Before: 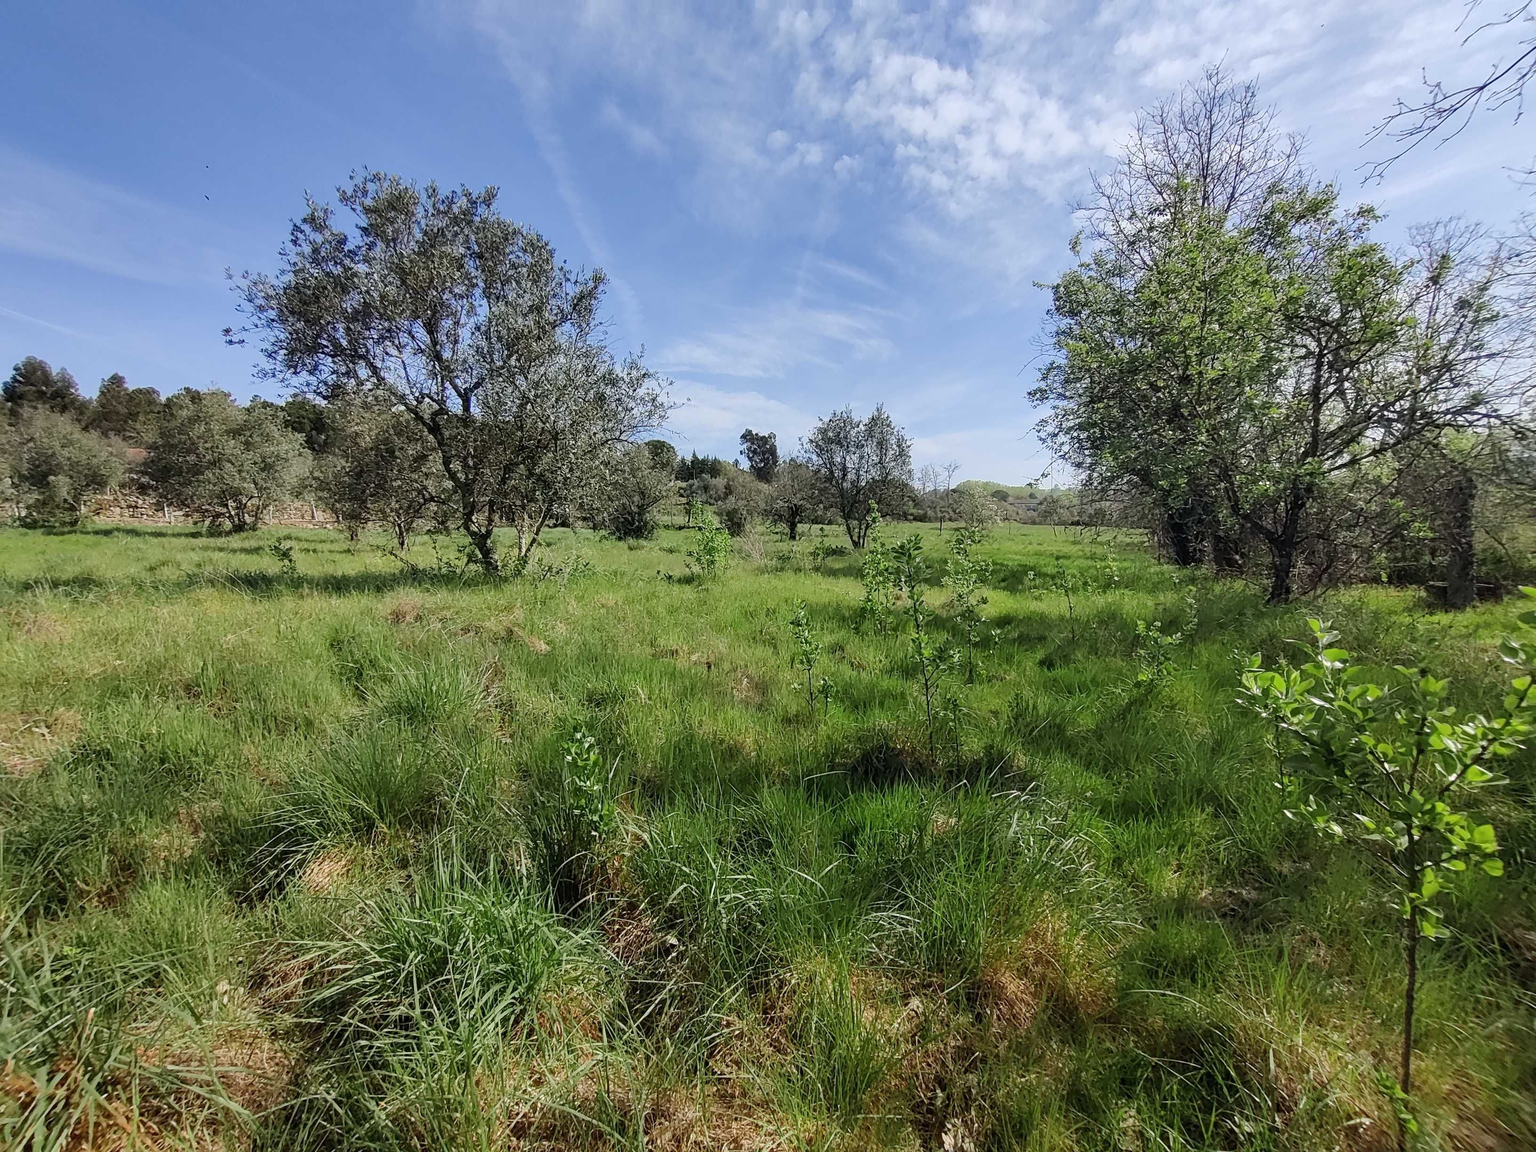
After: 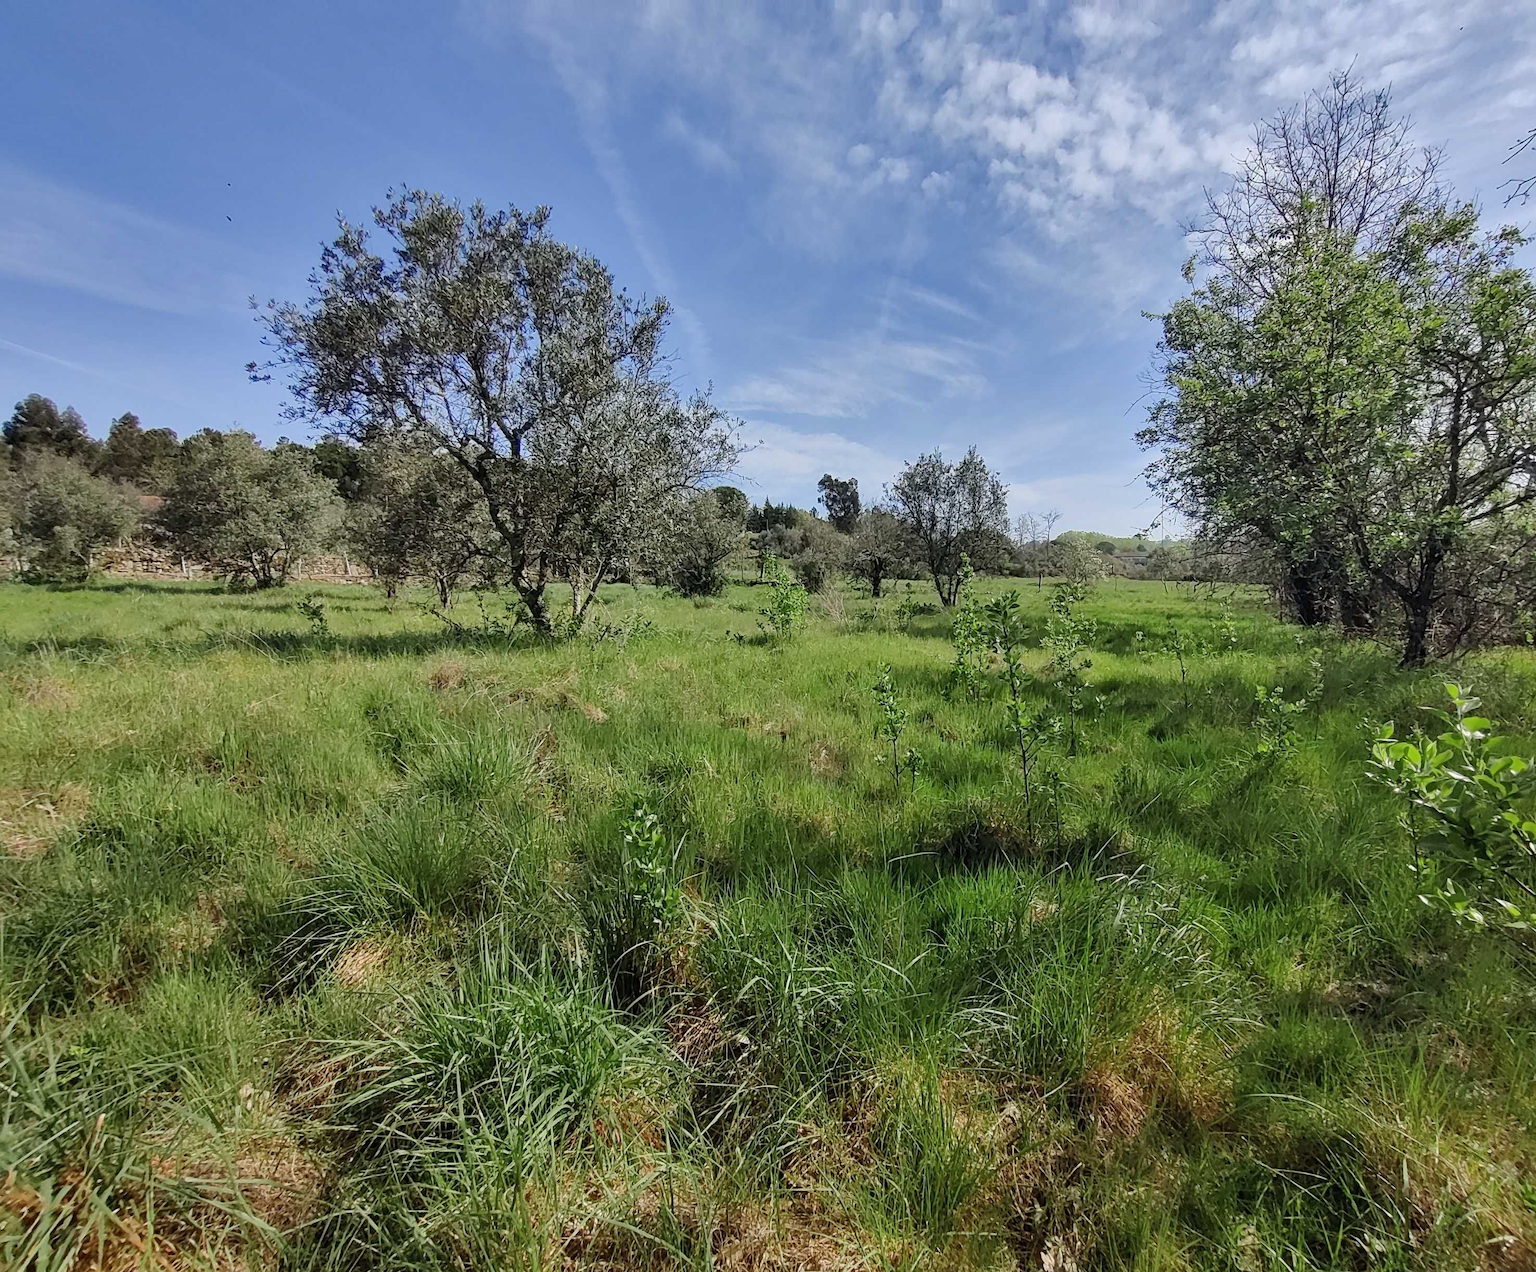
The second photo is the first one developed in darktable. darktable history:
crop: right 9.495%, bottom 0.018%
shadows and highlights: shadows 43.4, white point adjustment -1.47, soften with gaussian
